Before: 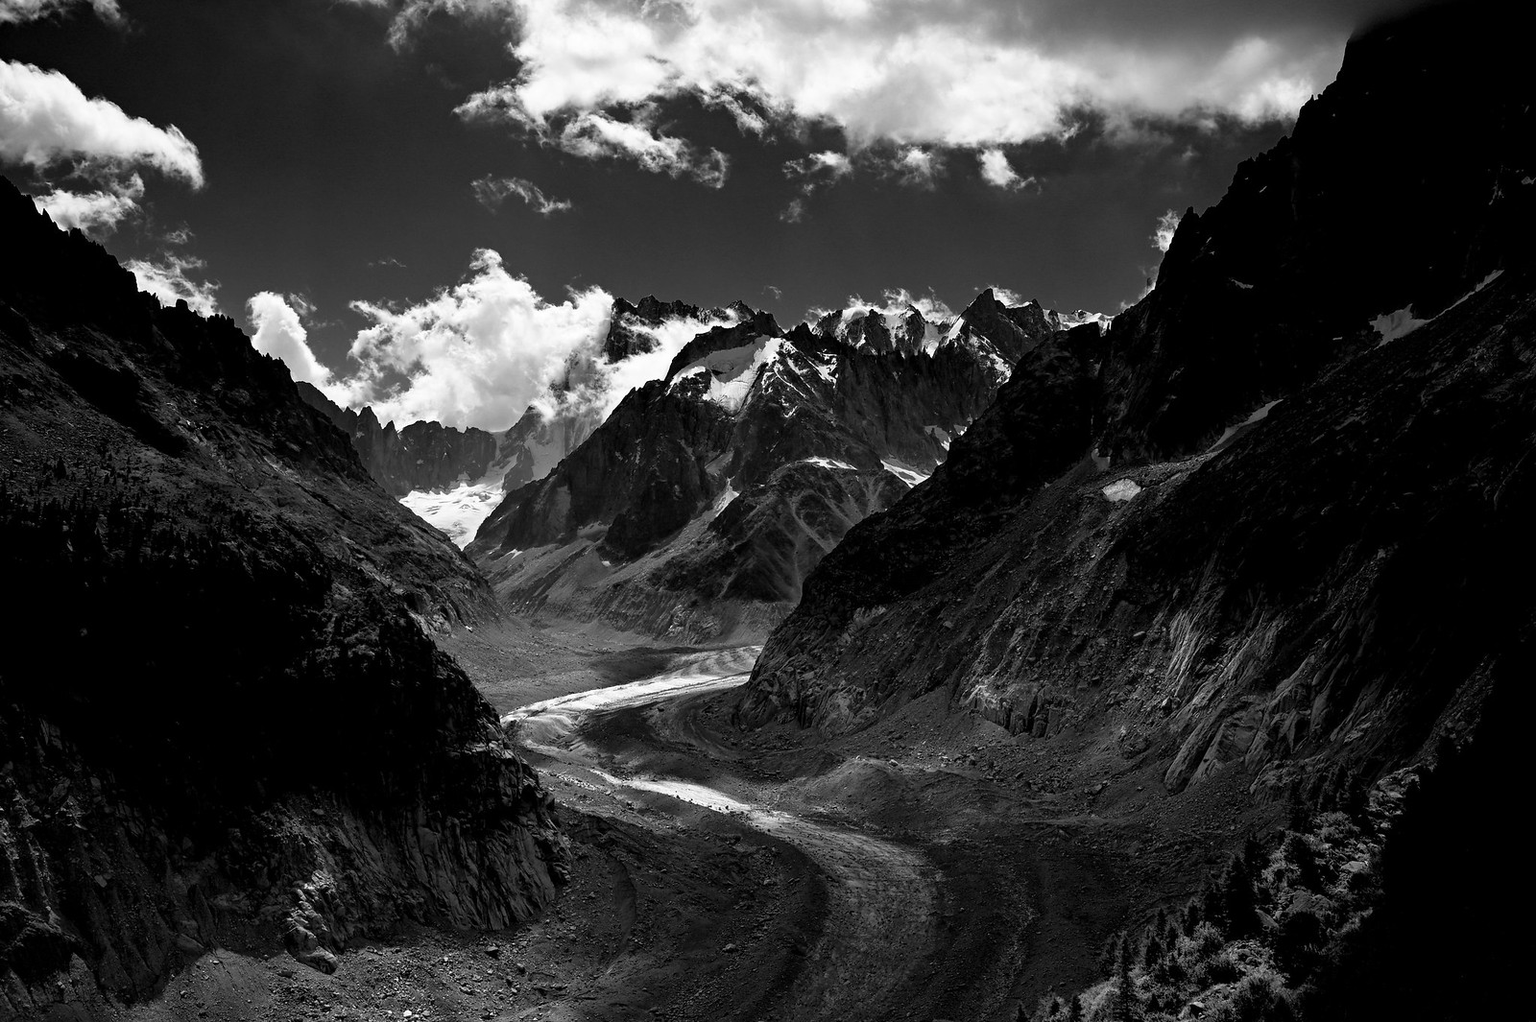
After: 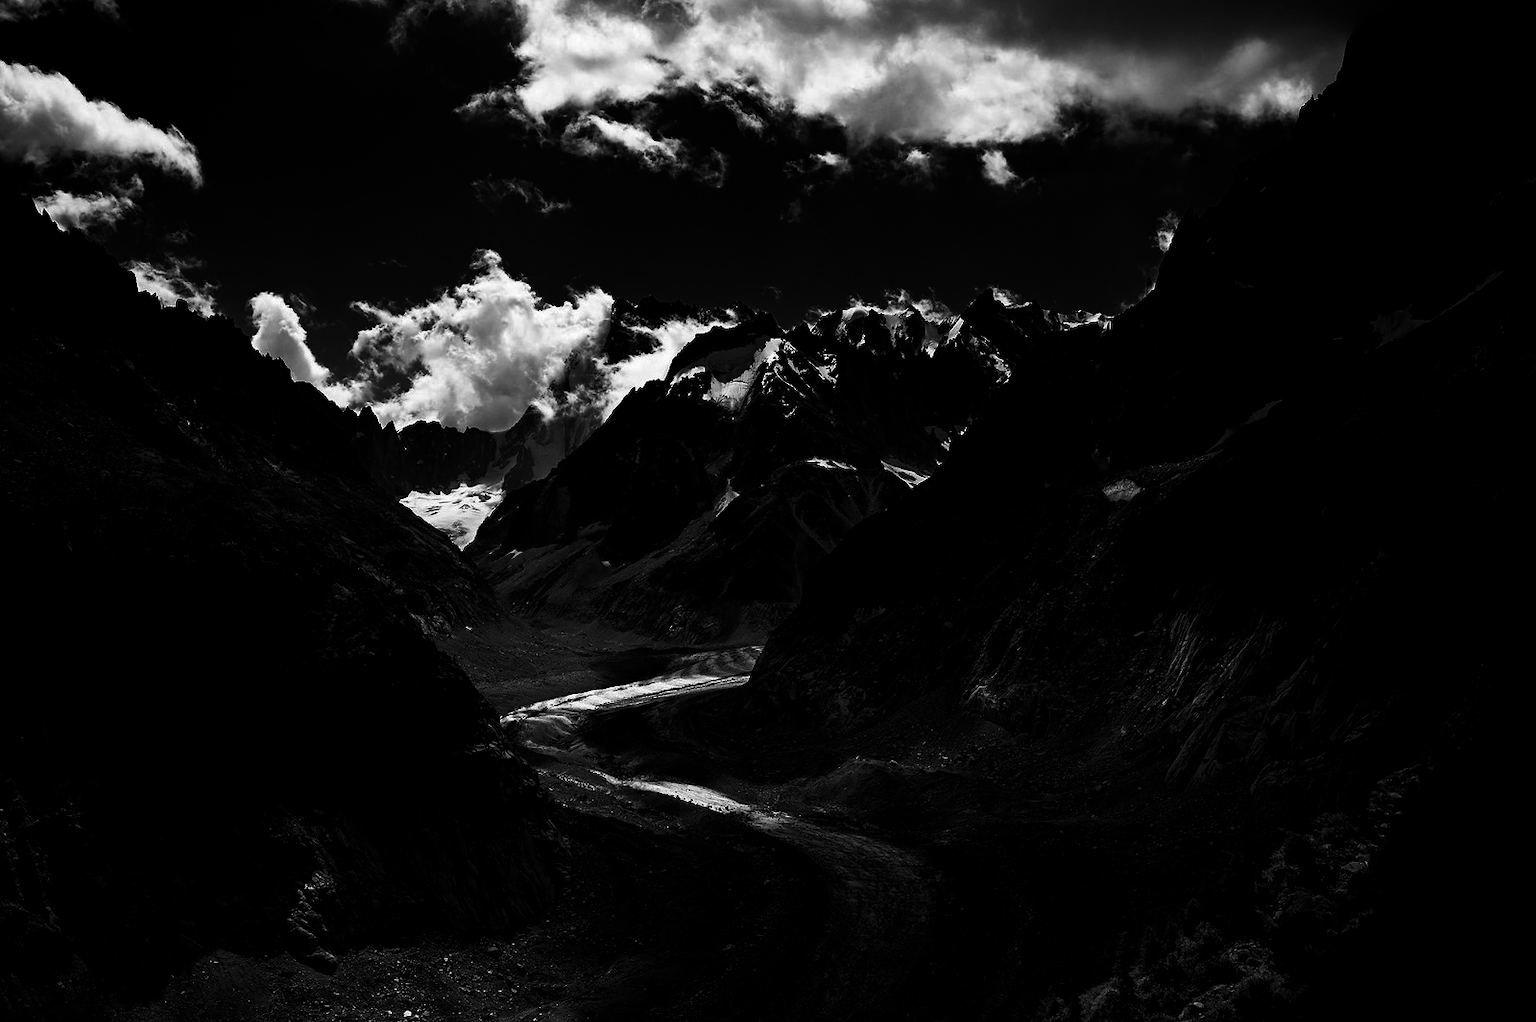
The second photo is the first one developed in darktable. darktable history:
contrast brightness saturation: brightness -0.998, saturation 0.997
